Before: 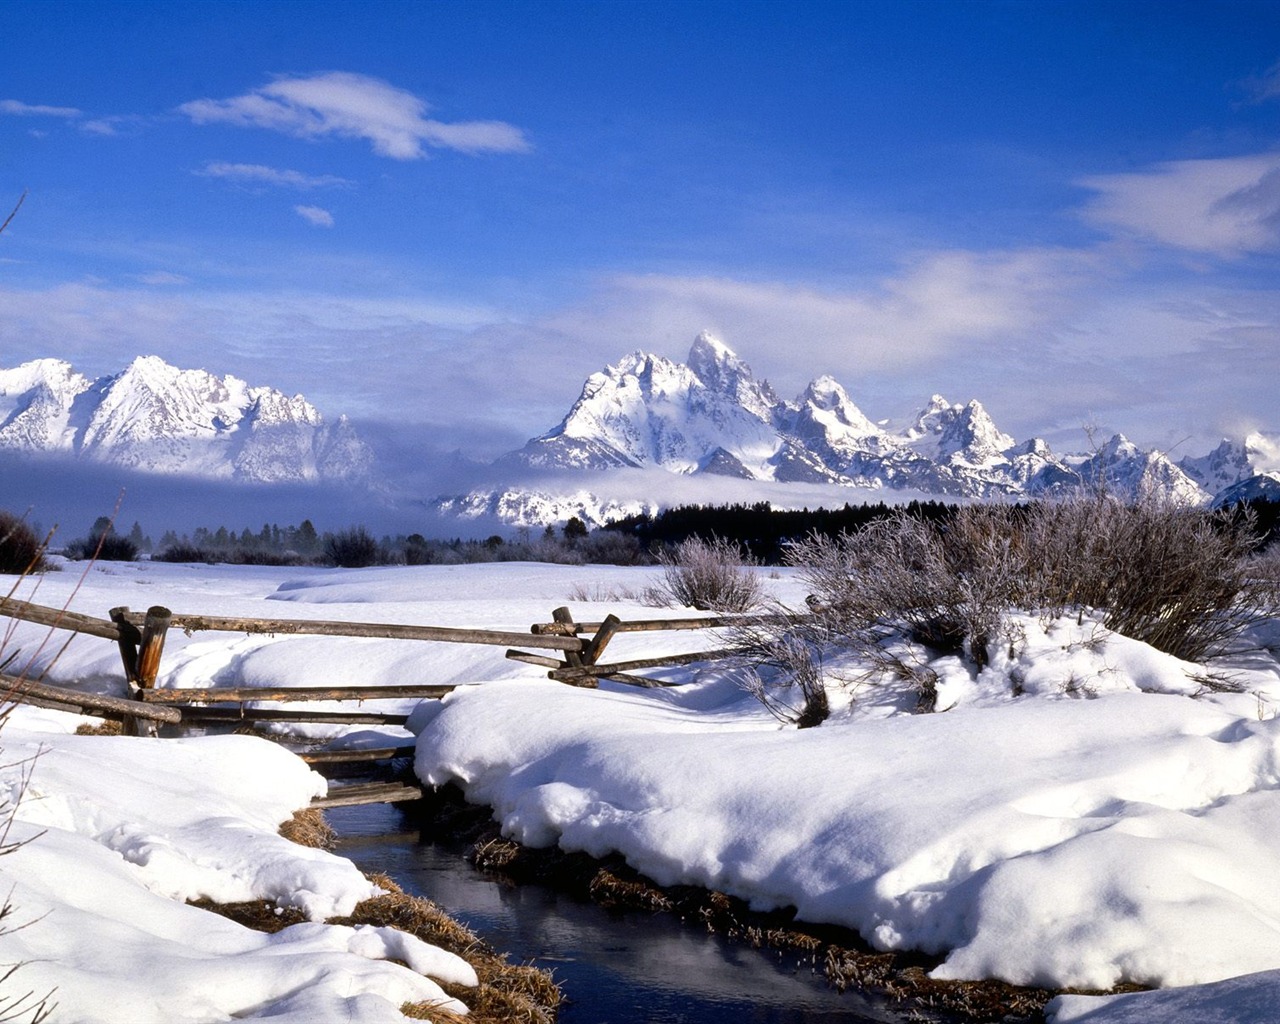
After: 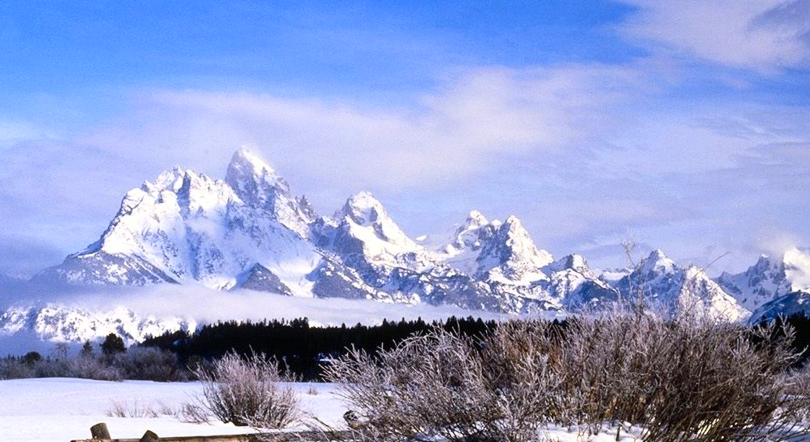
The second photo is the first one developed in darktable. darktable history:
crop: left 36.102%, top 18.003%, right 0.54%, bottom 38.772%
contrast brightness saturation: contrast 0.197, brightness 0.158, saturation 0.228
